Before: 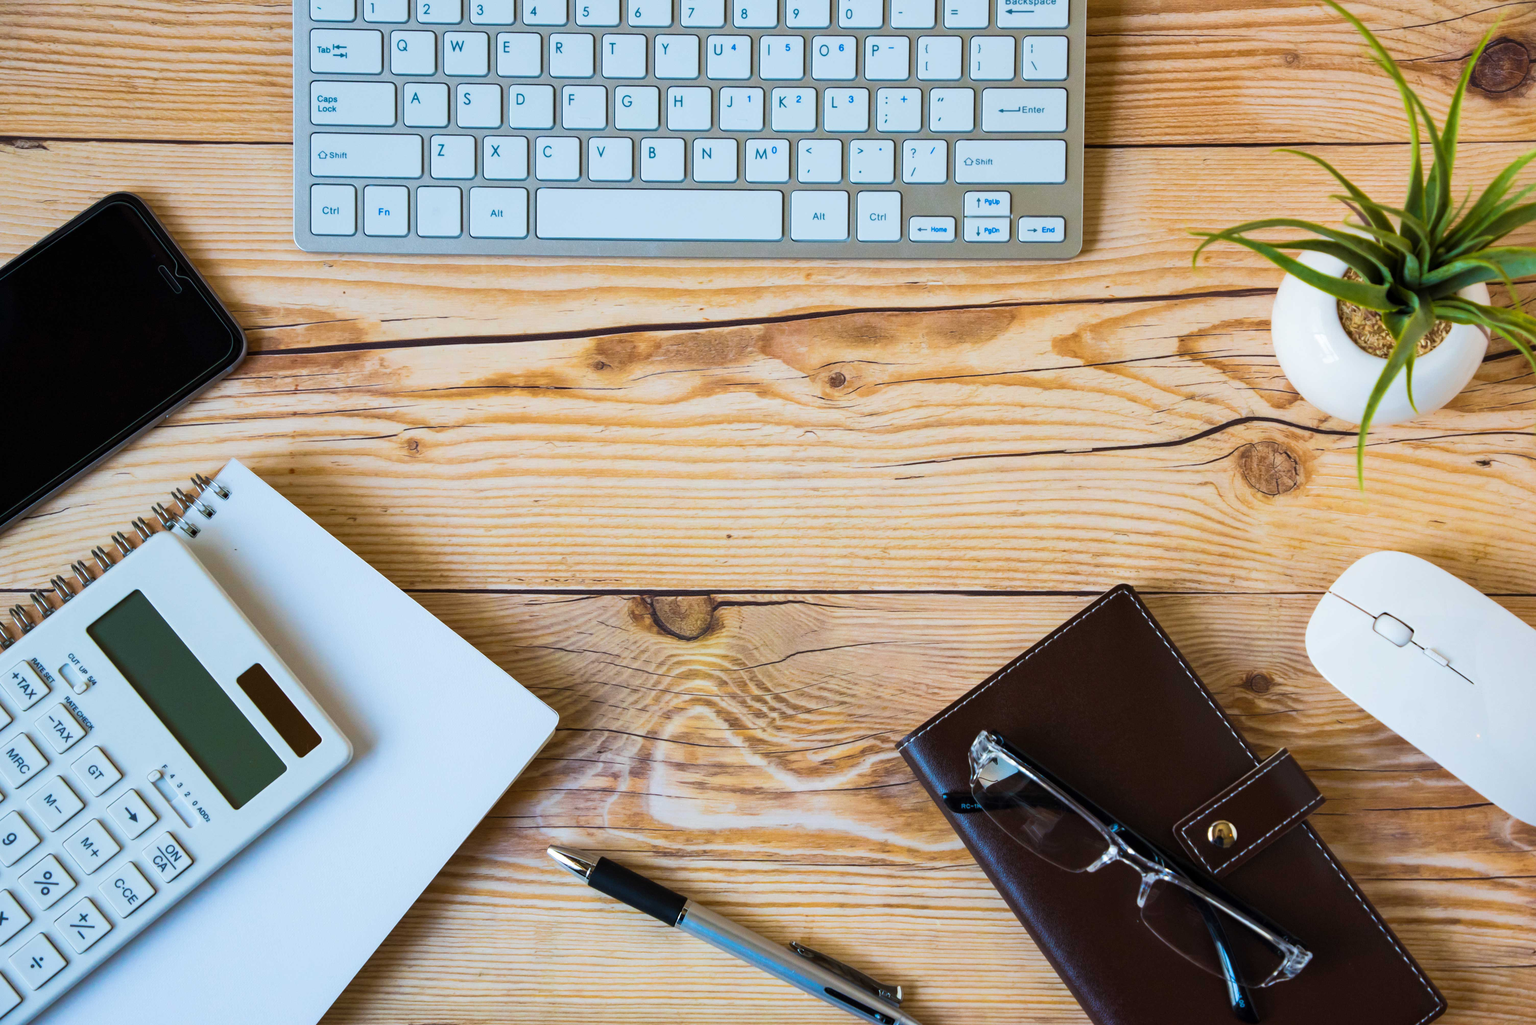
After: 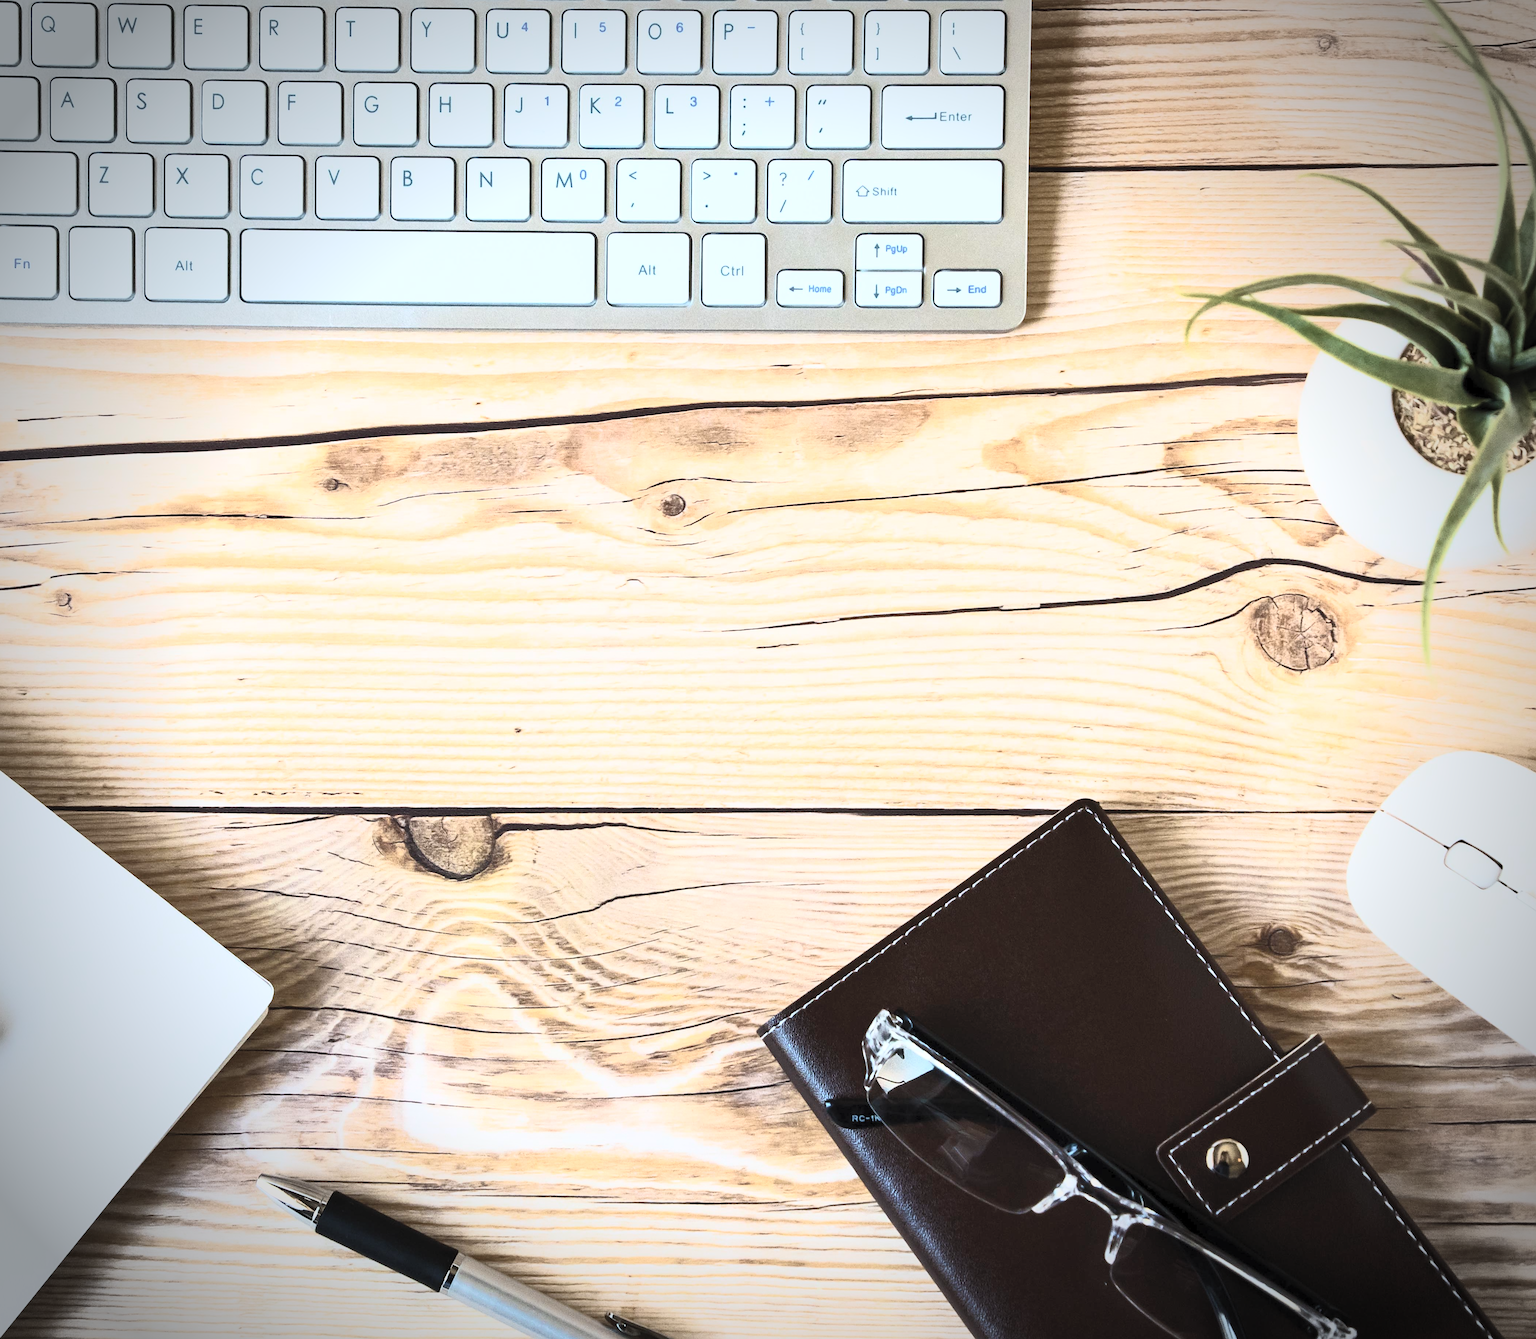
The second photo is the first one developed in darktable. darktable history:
vignetting: fall-off start 75%, brightness -0.692, width/height ratio 1.084
contrast brightness saturation: contrast 0.57, brightness 0.57, saturation -0.34
sharpen: on, module defaults
crop and rotate: left 24.034%, top 2.838%, right 6.406%, bottom 6.299%
